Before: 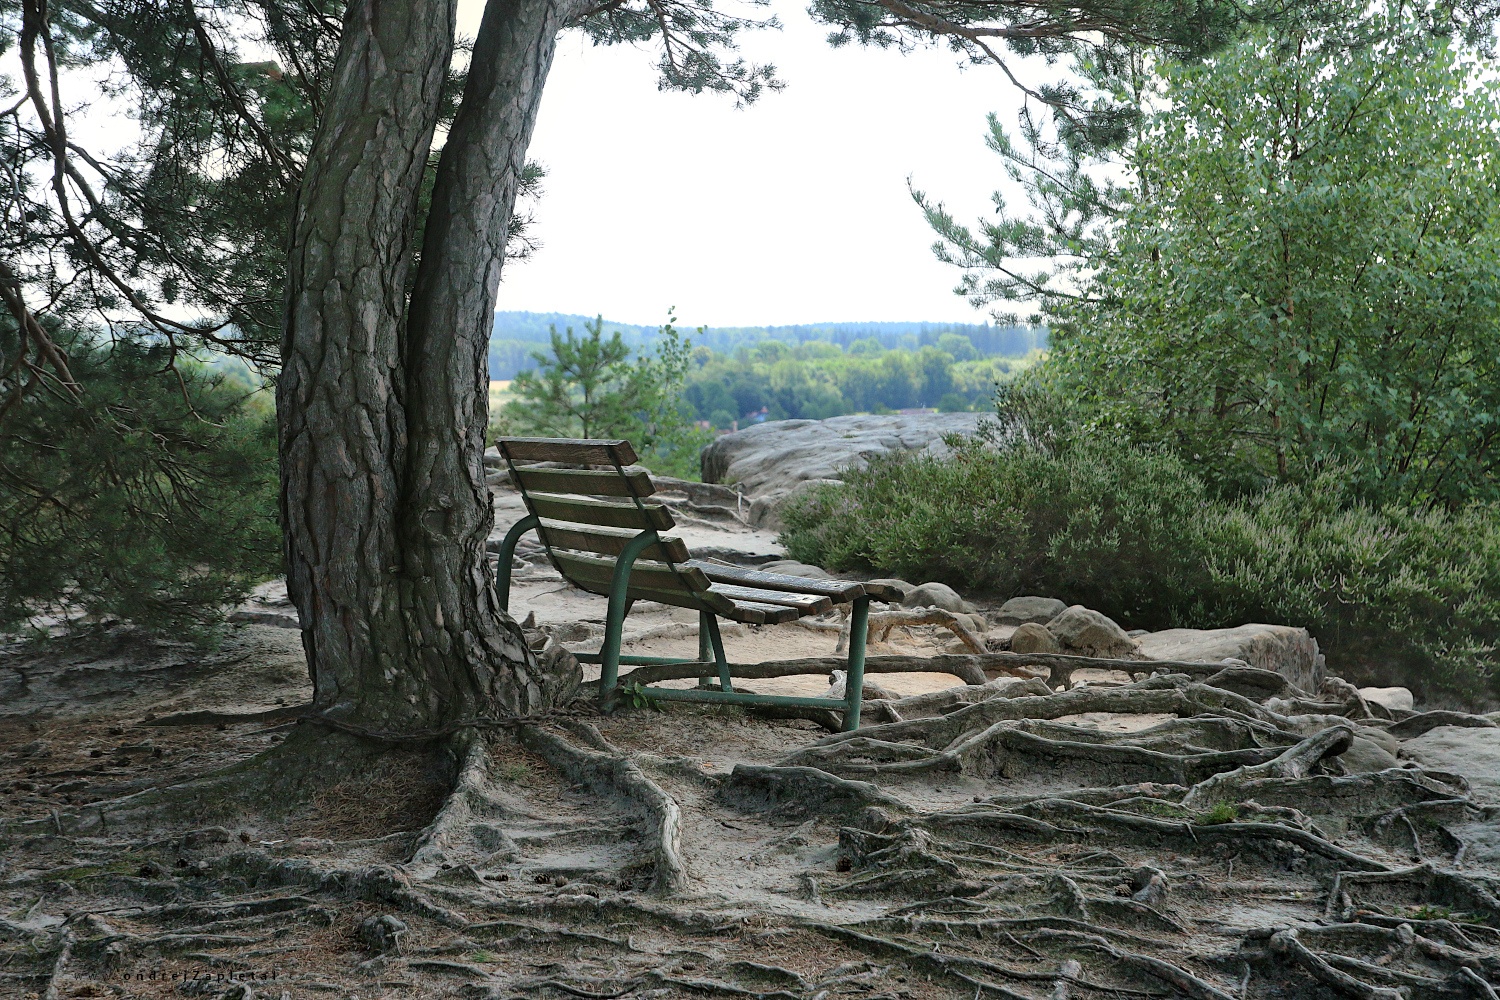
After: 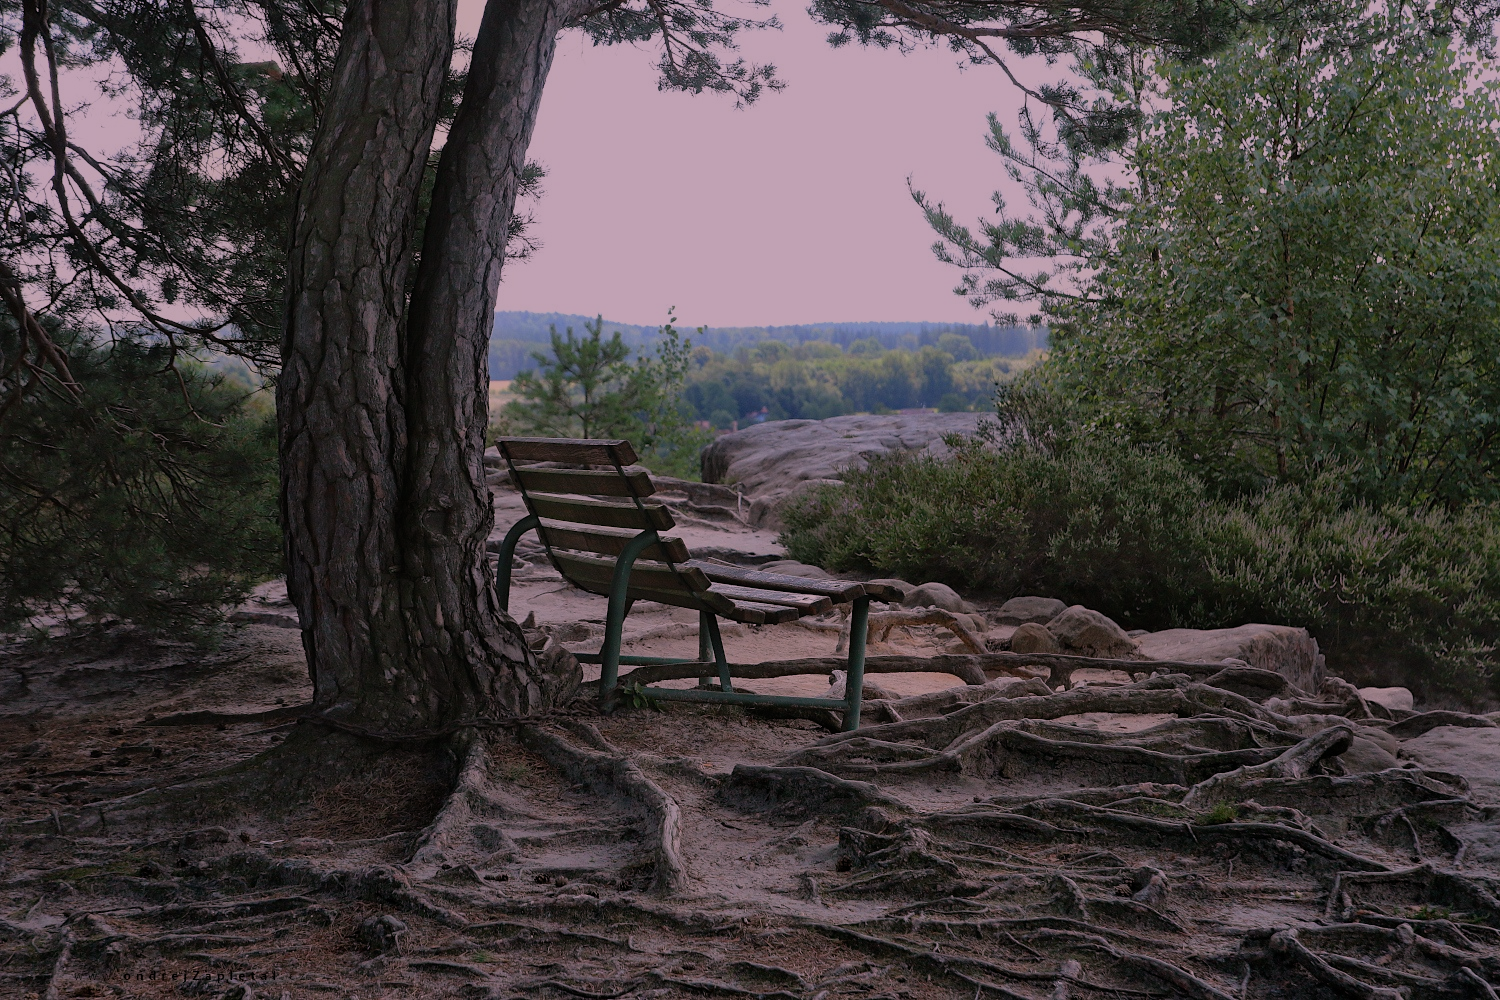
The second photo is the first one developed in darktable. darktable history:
exposure: exposure -1.468 EV, compensate highlight preservation false
white balance: red 1.188, blue 1.11
